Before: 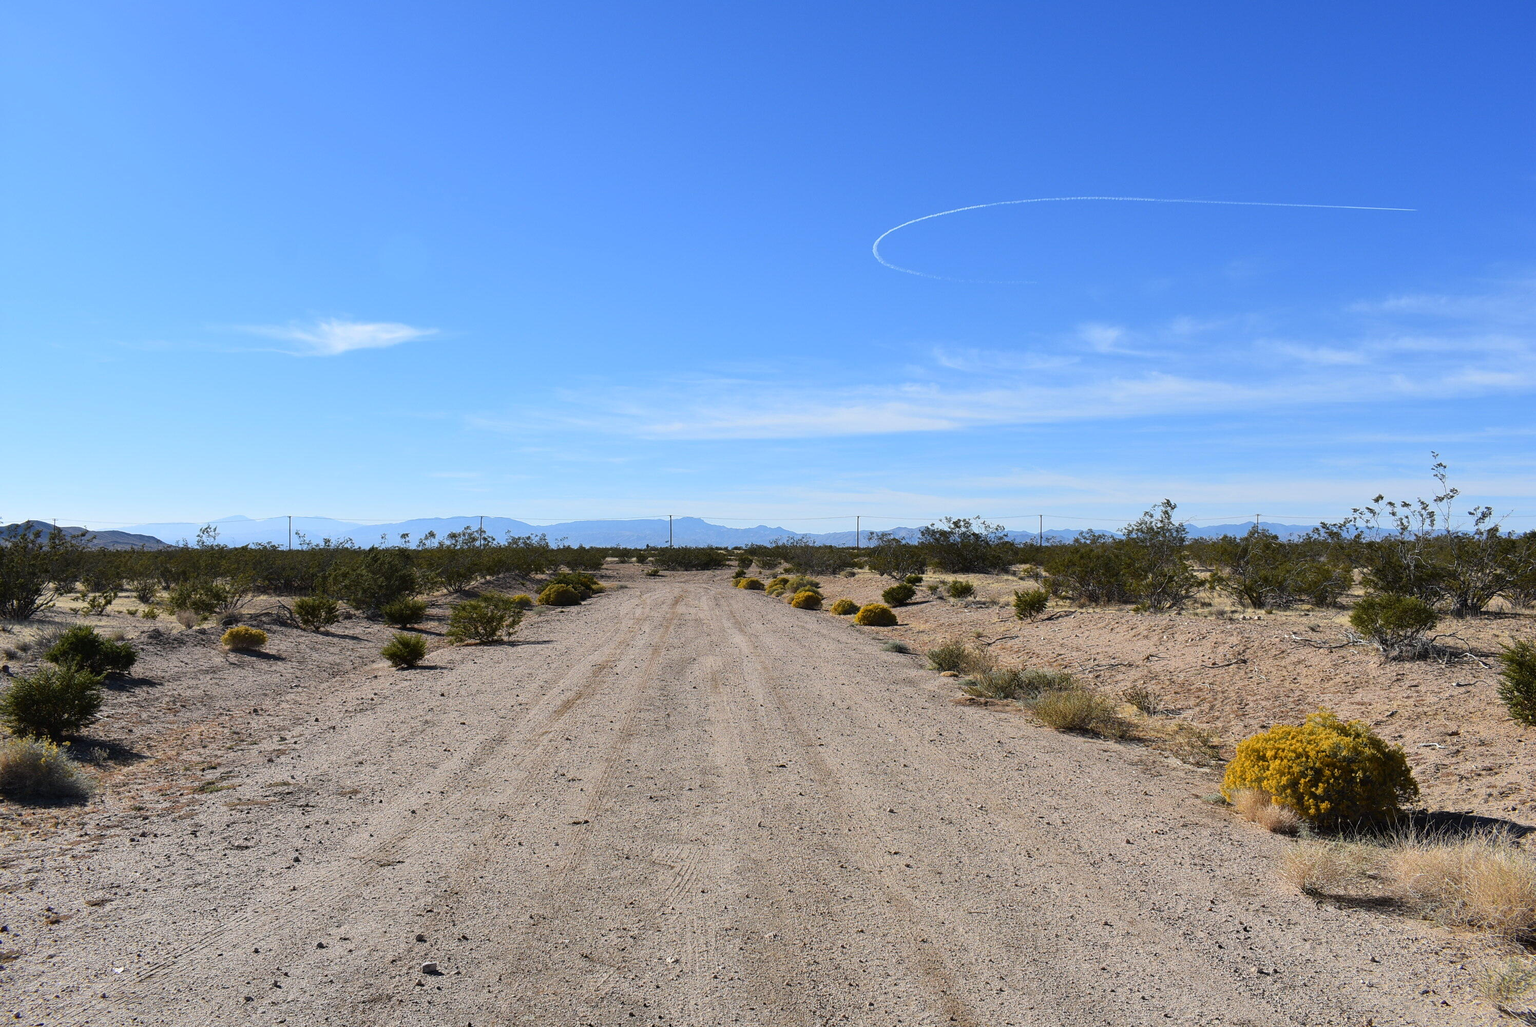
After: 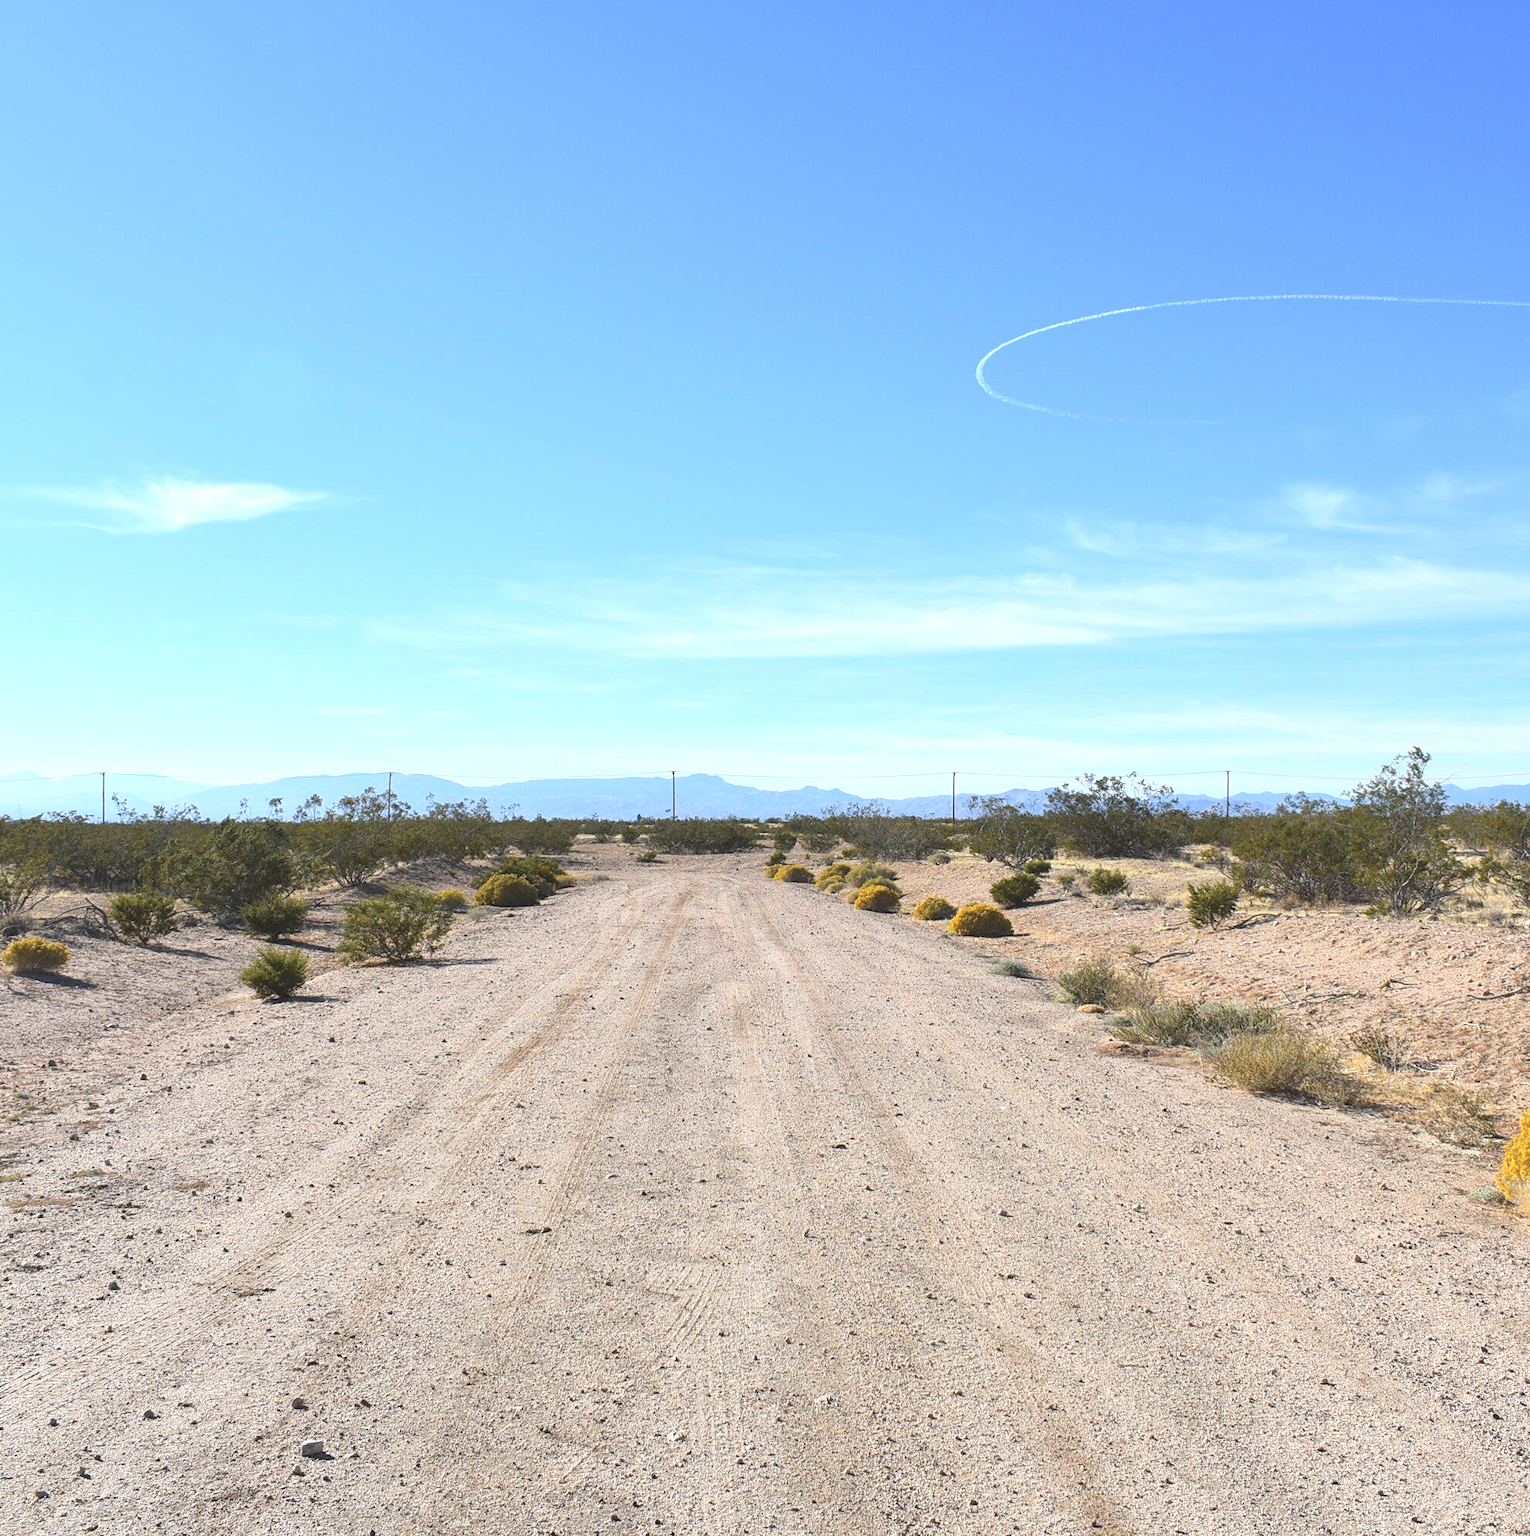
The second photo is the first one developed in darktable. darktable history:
crop and rotate: left 14.4%, right 18.993%
contrast brightness saturation: contrast -0.162, brightness 0.051, saturation -0.132
exposure: black level correction 0, exposure 0.954 EV, compensate highlight preservation false
